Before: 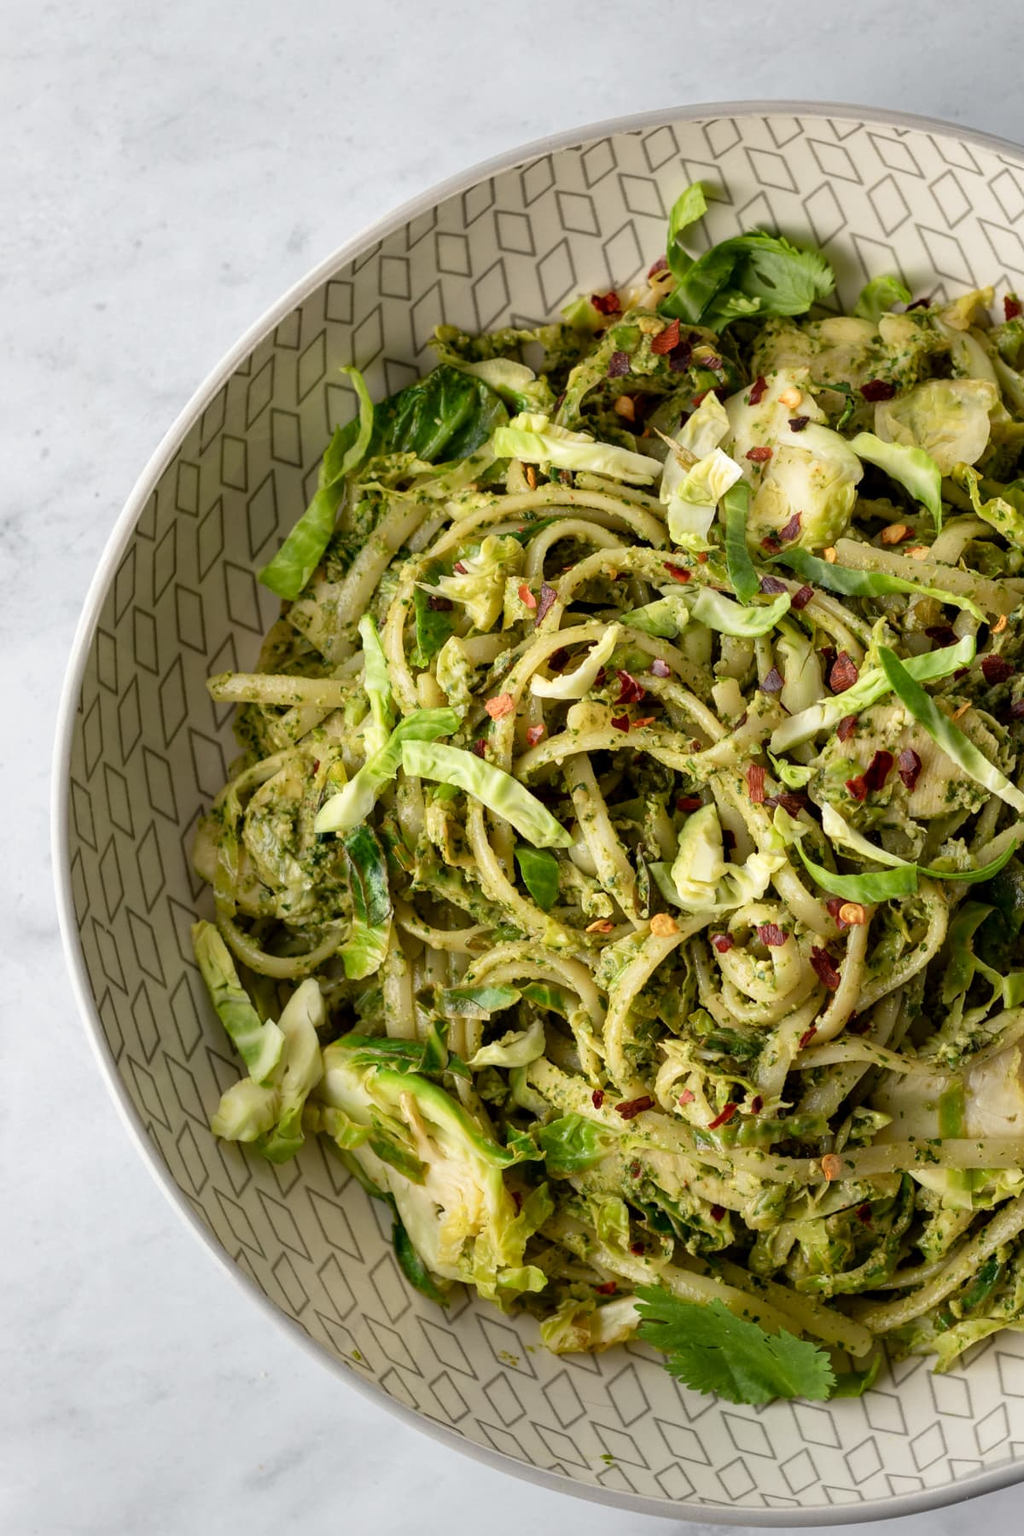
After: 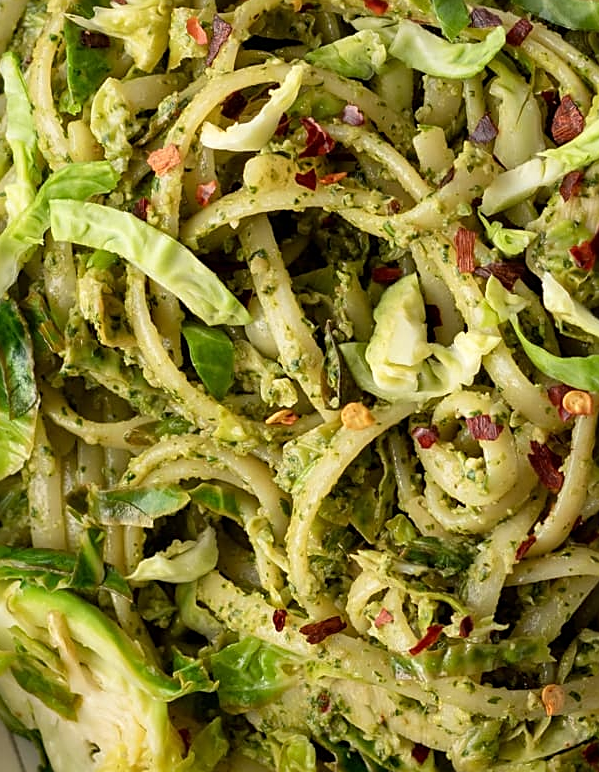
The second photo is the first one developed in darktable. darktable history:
crop: left 35.105%, top 37.117%, right 14.939%, bottom 19.956%
sharpen: on, module defaults
